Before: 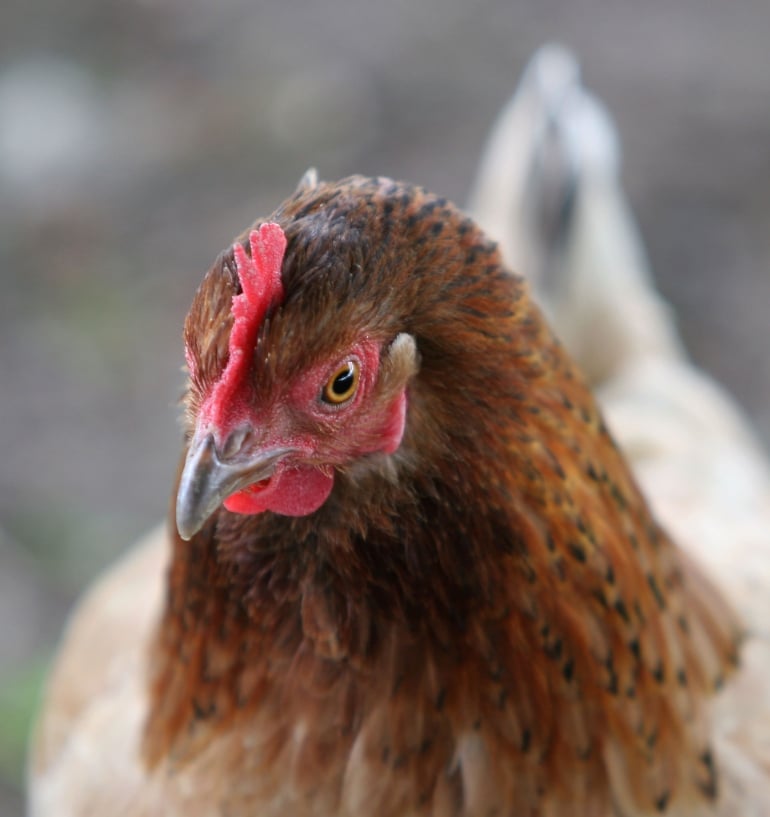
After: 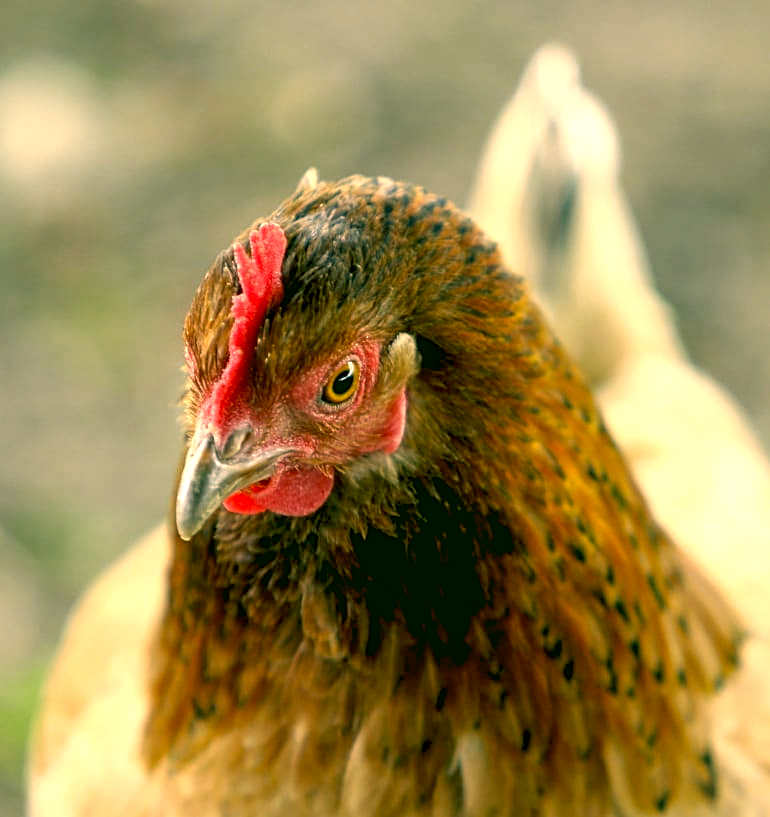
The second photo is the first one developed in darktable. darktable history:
local contrast: on, module defaults
color correction: highlights a* 5.64, highlights b* 32.79, shadows a* -26.16, shadows b* 4.03
exposure: black level correction 0.011, exposure 1.077 EV, compensate highlight preservation false
color calibration: illuminant same as pipeline (D50), adaptation none (bypass), x 0.332, y 0.333, temperature 5010.4 K
sharpen: on, module defaults
color zones: curves: ch0 [(0, 0.425) (0.143, 0.422) (0.286, 0.42) (0.429, 0.419) (0.571, 0.419) (0.714, 0.42) (0.857, 0.422) (1, 0.425)]
